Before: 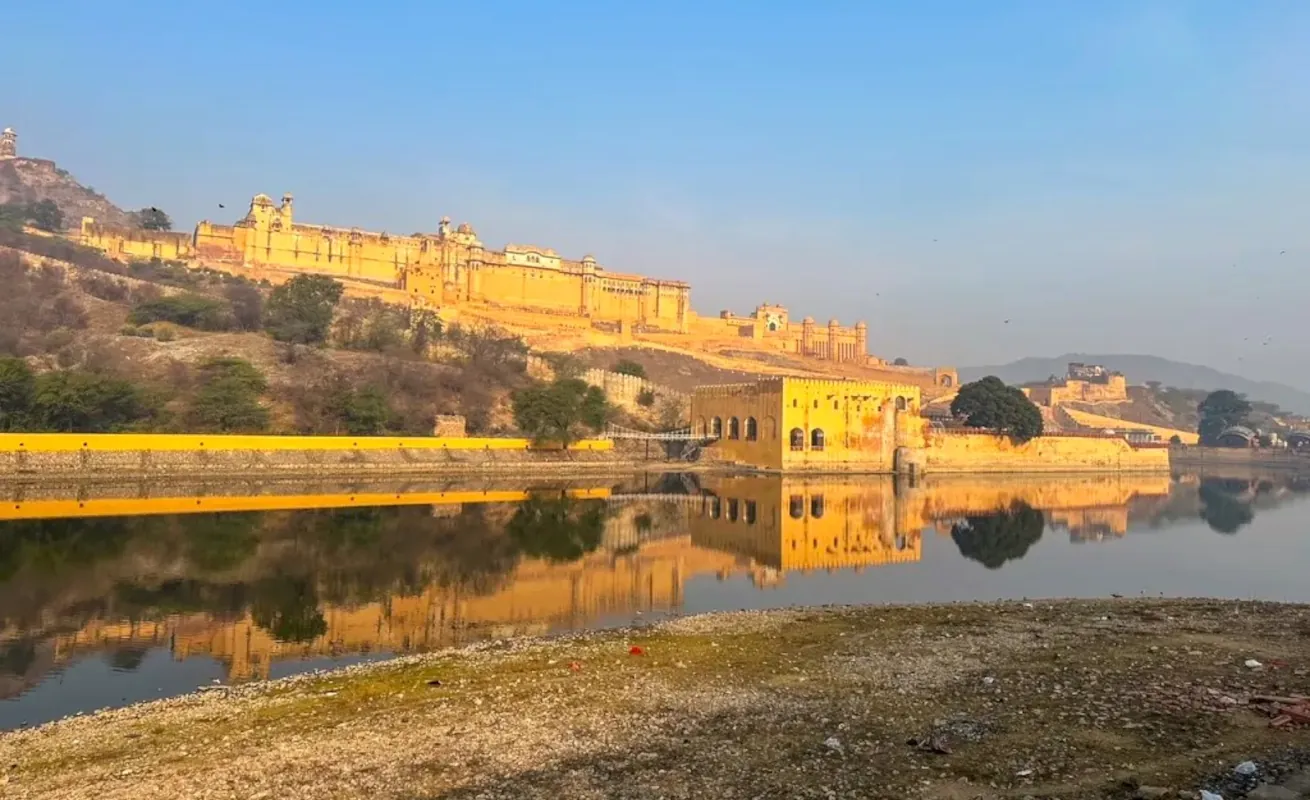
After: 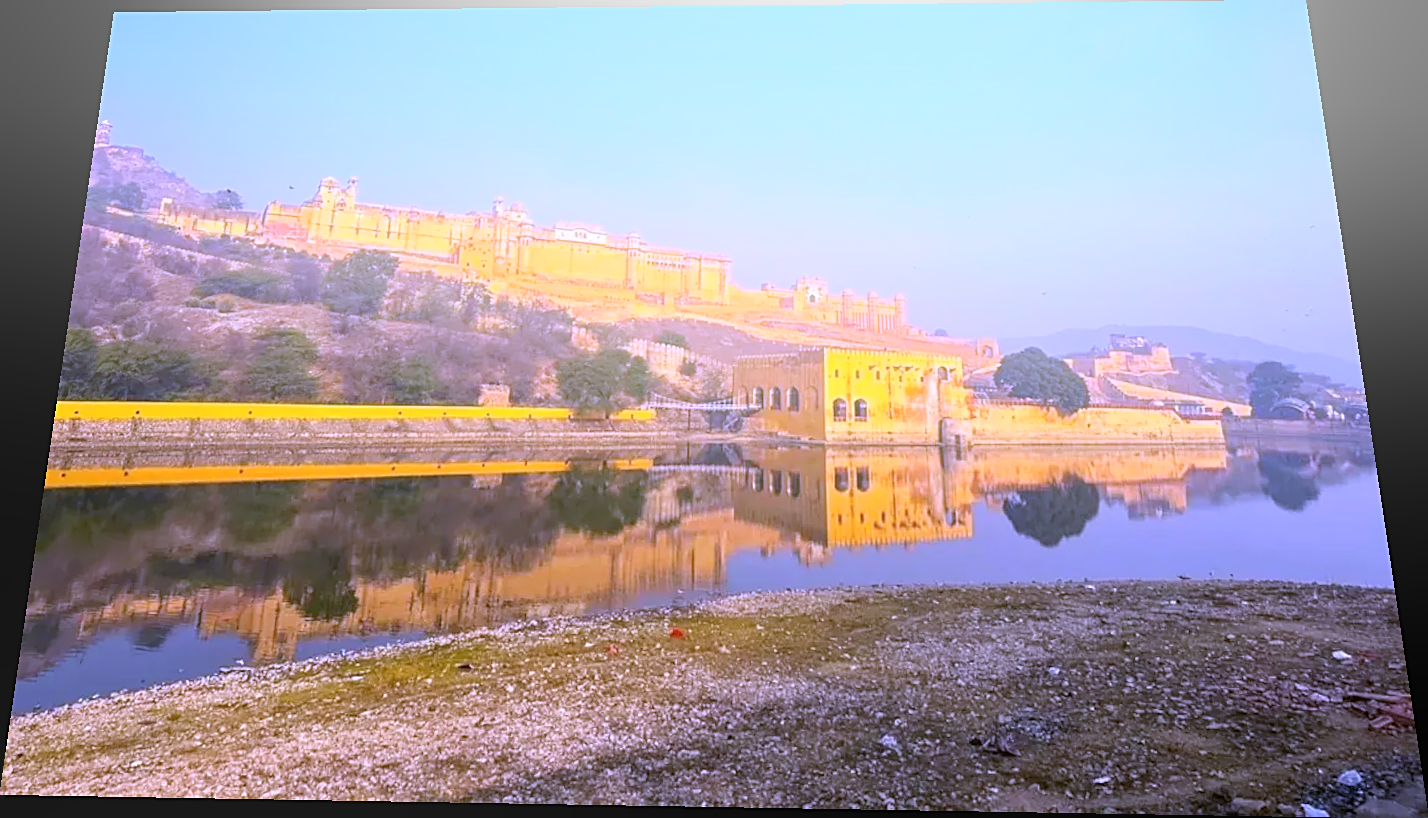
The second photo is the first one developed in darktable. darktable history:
white balance: red 0.98, blue 1.61
bloom: size 38%, threshold 95%, strength 30%
sharpen: on, module defaults
rotate and perspective: rotation 0.128°, lens shift (vertical) -0.181, lens shift (horizontal) -0.044, shear 0.001, automatic cropping off
exposure: exposure 0.078 EV, compensate highlight preservation false
